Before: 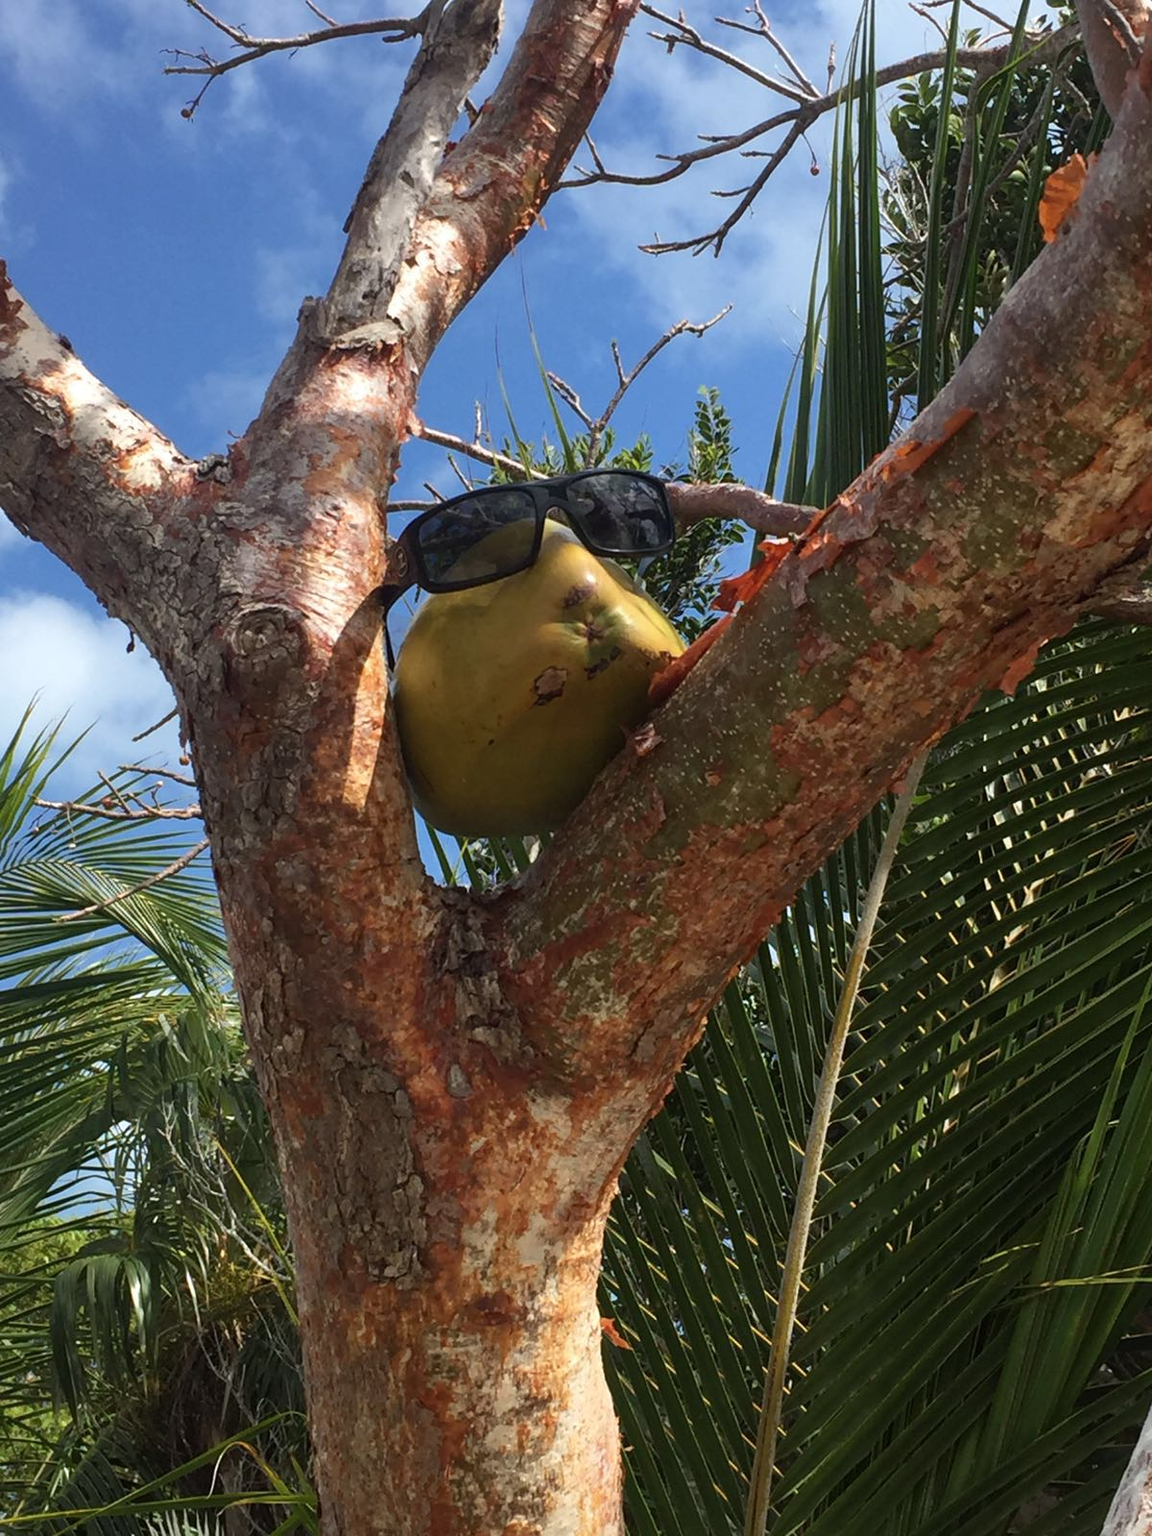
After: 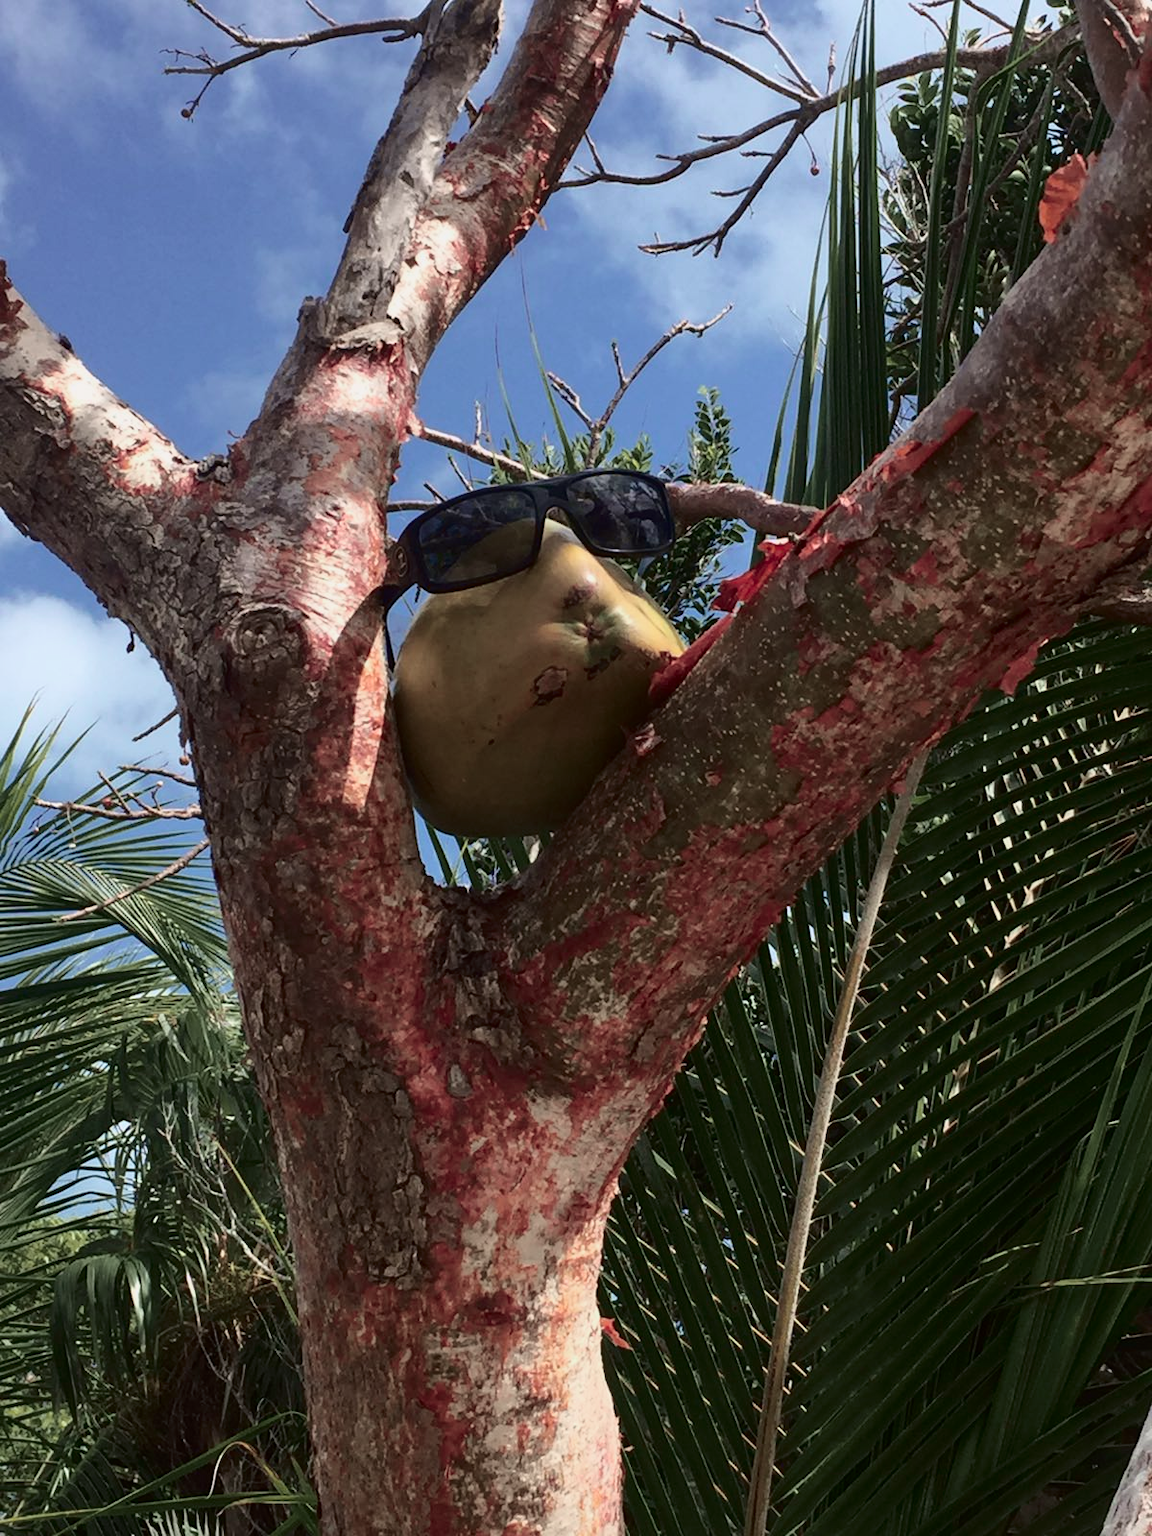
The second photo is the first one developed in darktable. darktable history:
tone curve: curves: ch0 [(0, 0) (0.139, 0.081) (0.304, 0.259) (0.502, 0.505) (0.683, 0.676) (0.761, 0.773) (0.858, 0.858) (0.987, 0.945)]; ch1 [(0, 0) (0.172, 0.123) (0.304, 0.288) (0.414, 0.44) (0.472, 0.473) (0.502, 0.508) (0.54, 0.543) (0.583, 0.601) (0.638, 0.654) (0.741, 0.783) (1, 1)]; ch2 [(0, 0) (0.411, 0.424) (0.485, 0.476) (0.502, 0.502) (0.557, 0.54) (0.631, 0.576) (1, 1)], color space Lab, independent channels, preserve colors none
